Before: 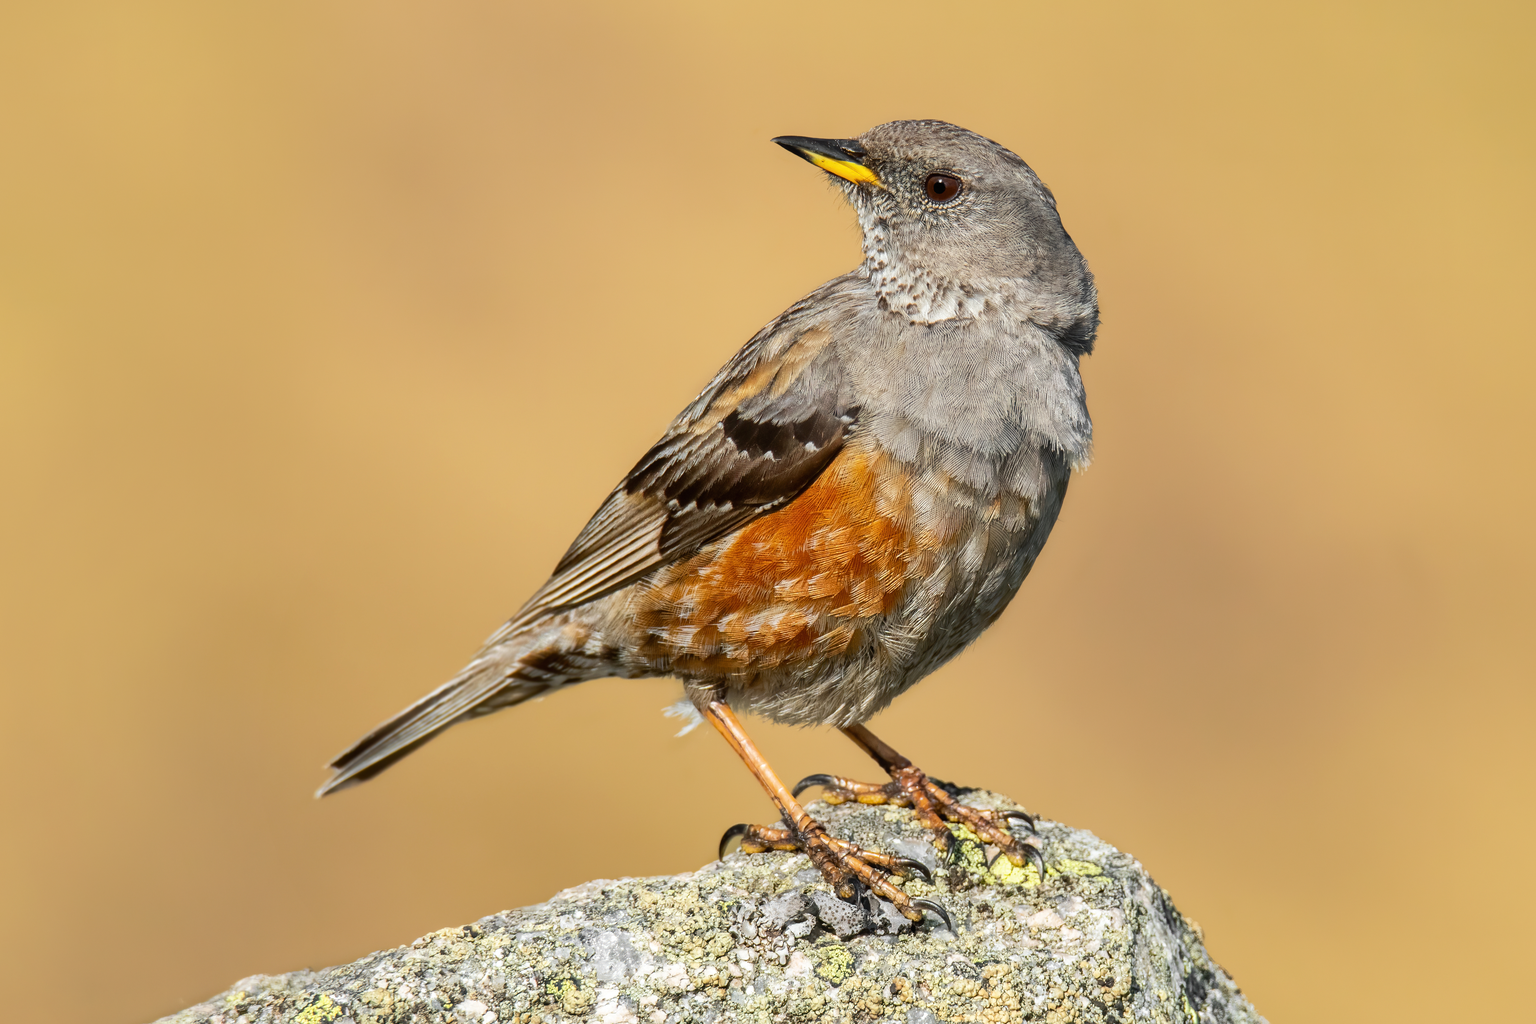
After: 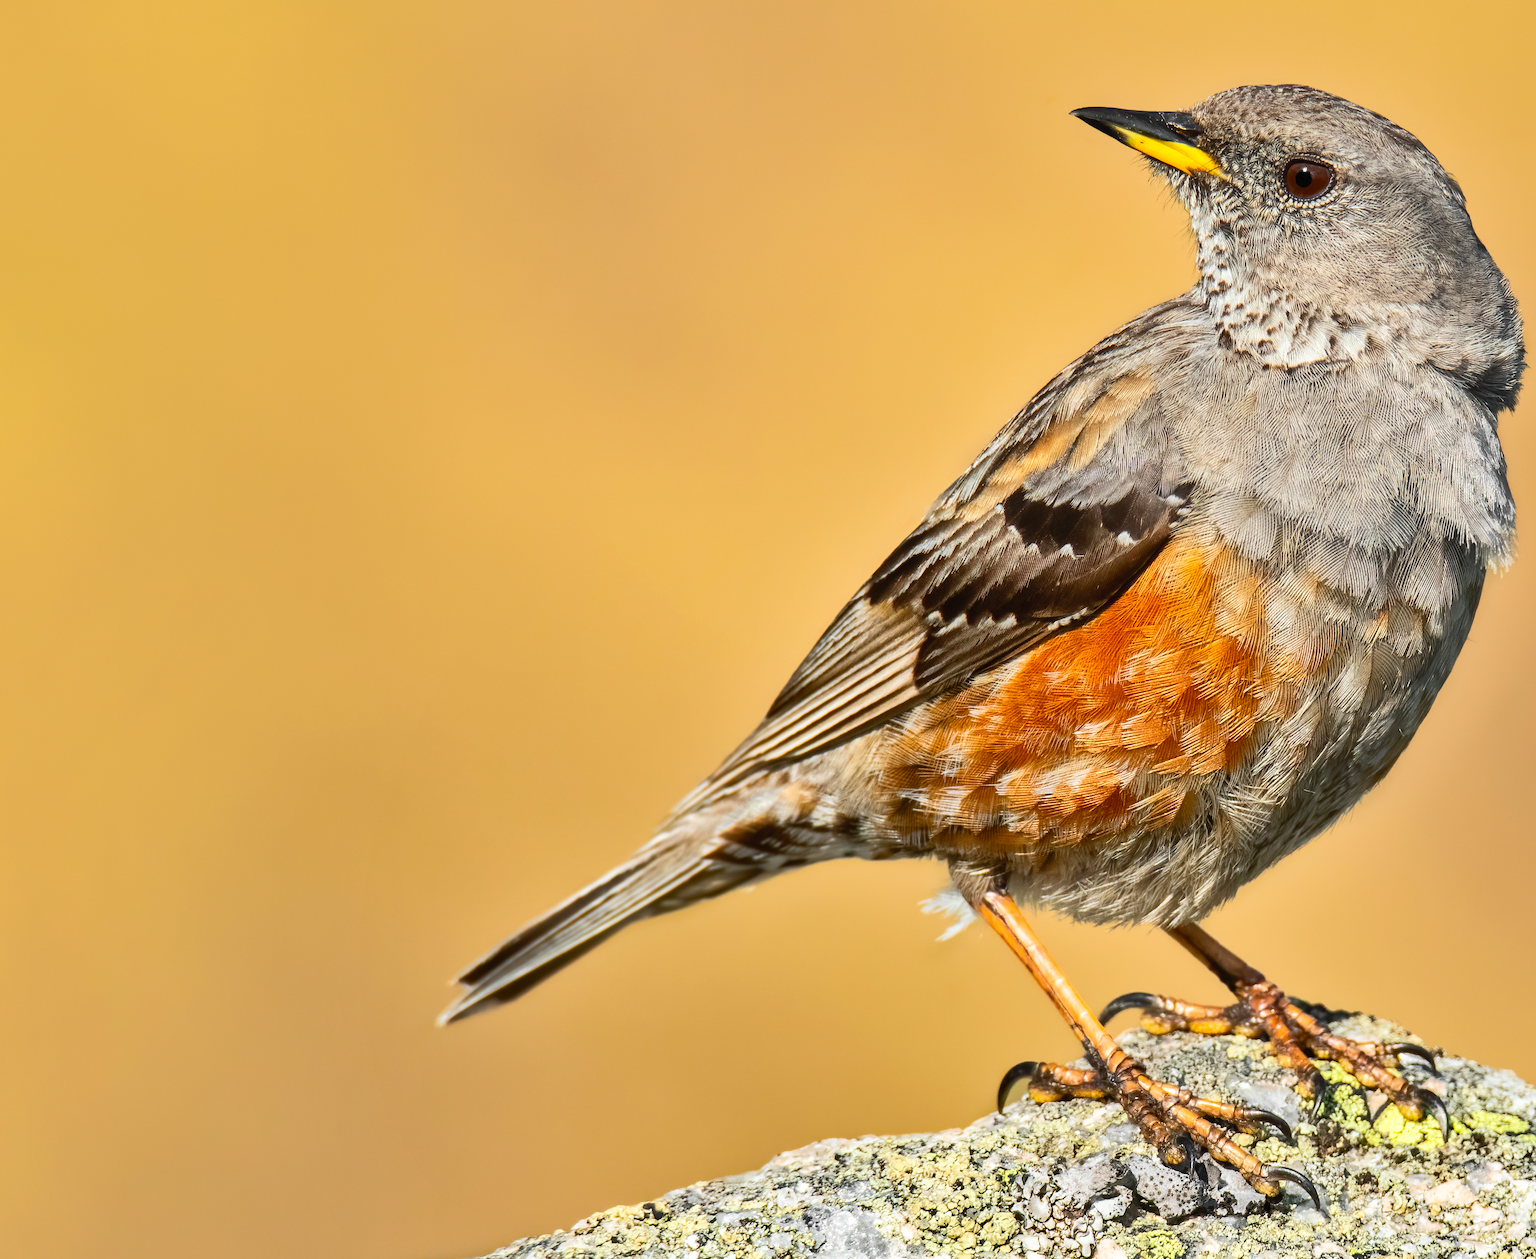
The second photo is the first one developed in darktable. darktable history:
shadows and highlights: soften with gaussian
crop: top 5.776%, right 27.905%, bottom 5.597%
contrast brightness saturation: contrast 0.203, brightness 0.162, saturation 0.218
